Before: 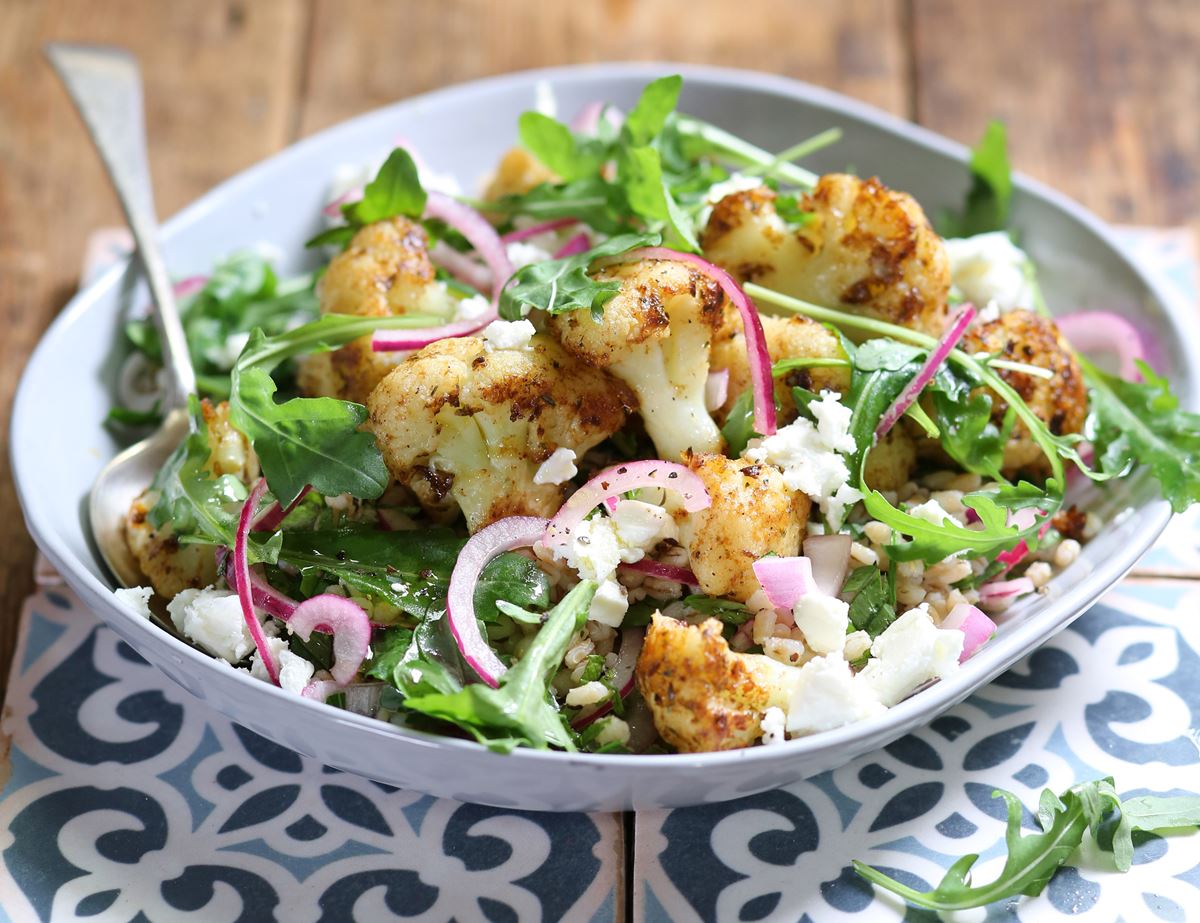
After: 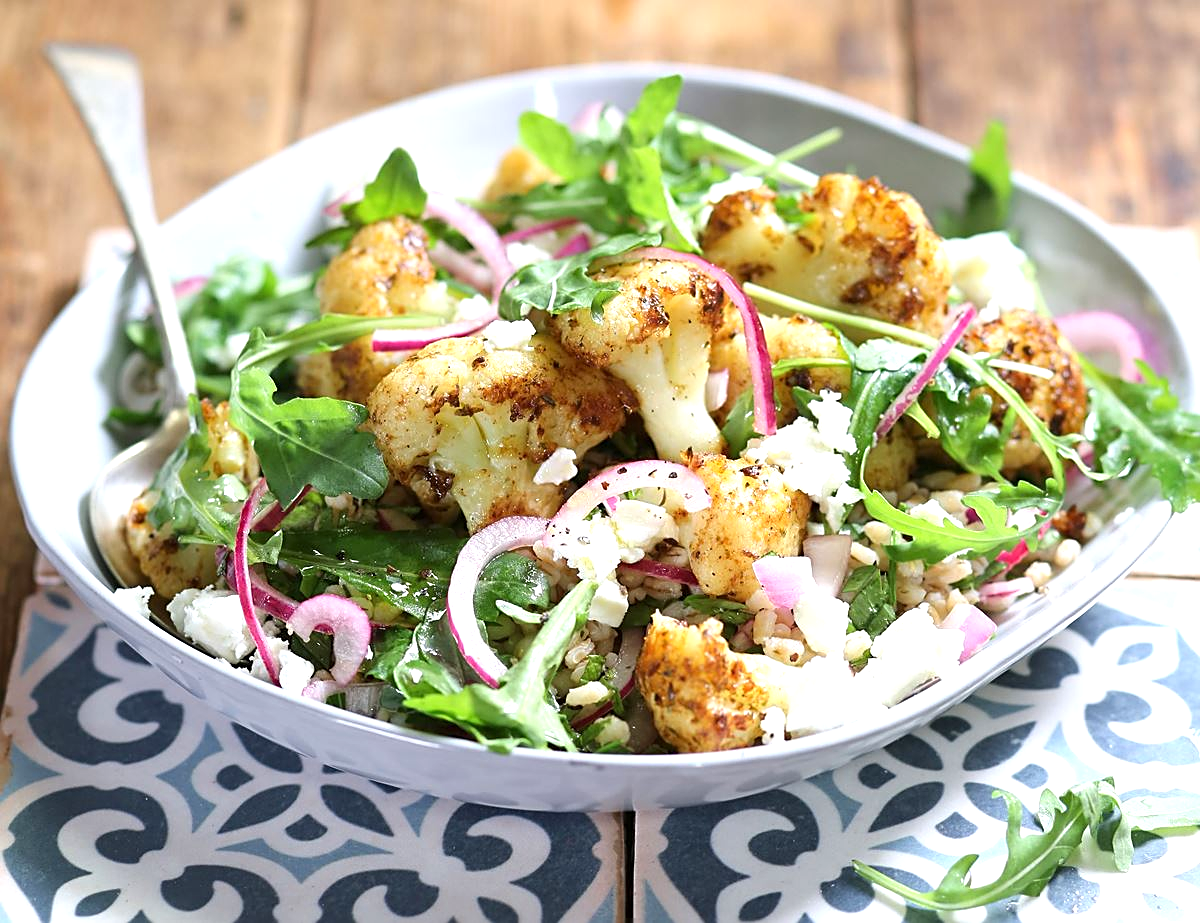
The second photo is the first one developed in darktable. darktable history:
exposure: exposure 0.485 EV, compensate highlight preservation false
sharpen: on, module defaults
